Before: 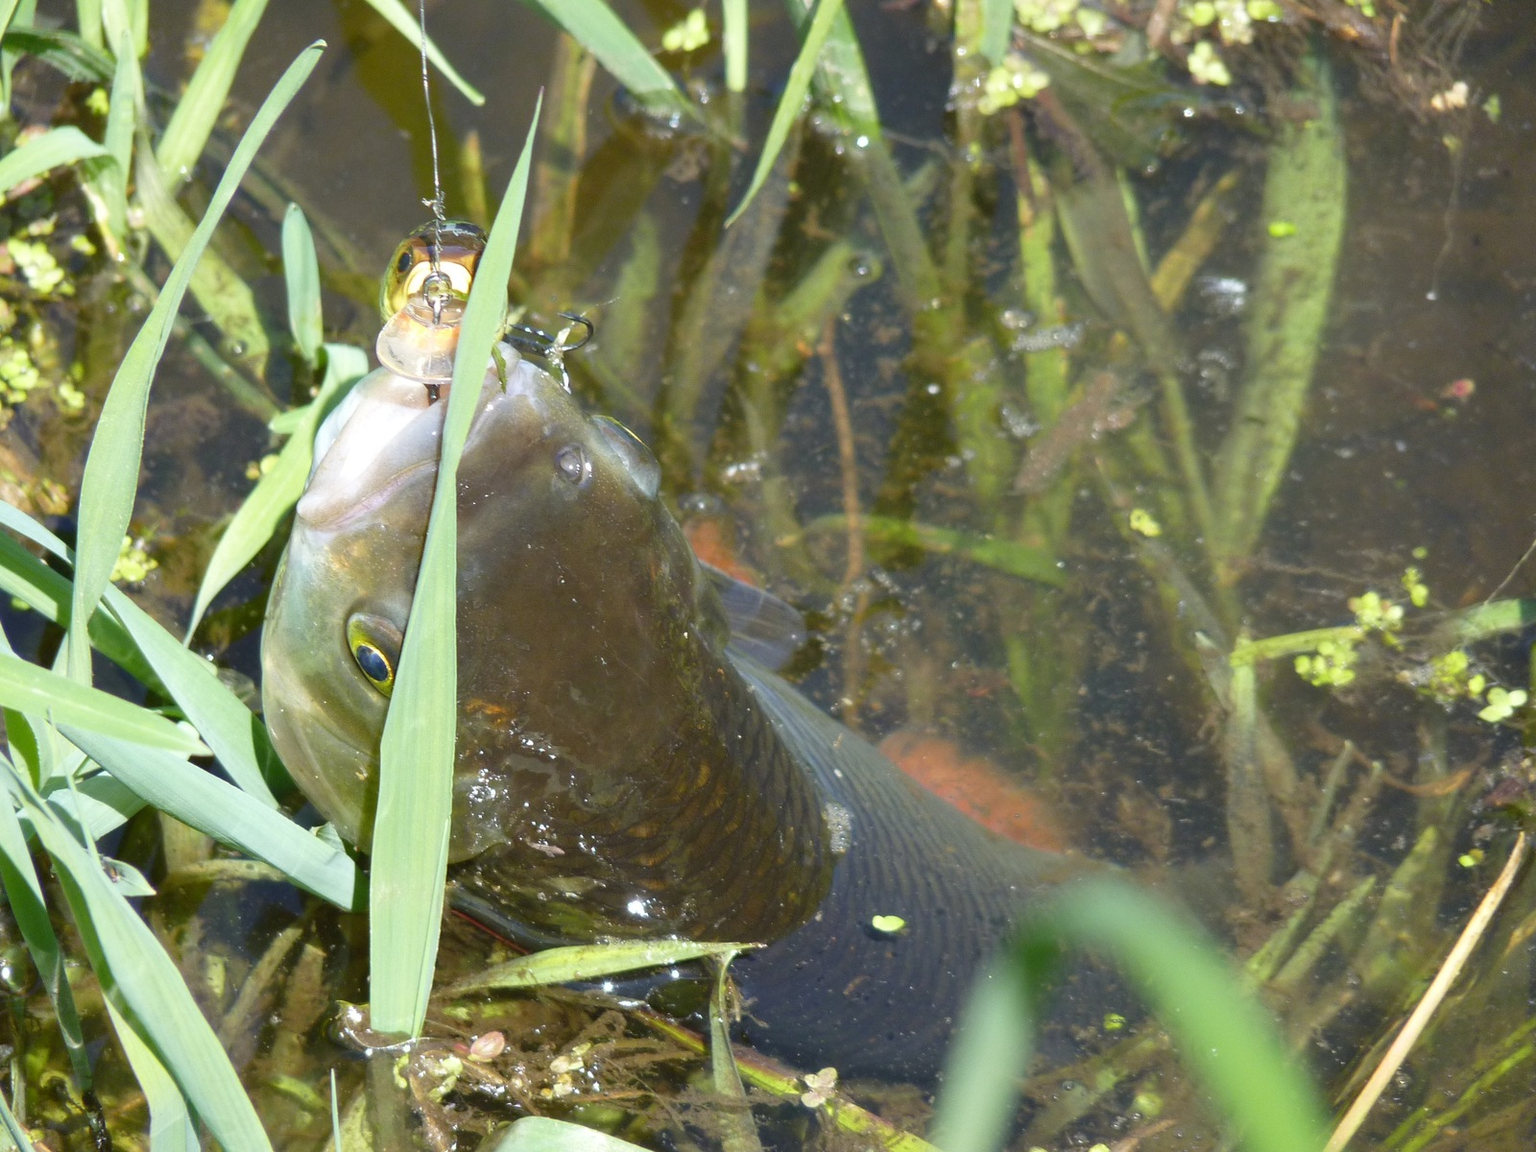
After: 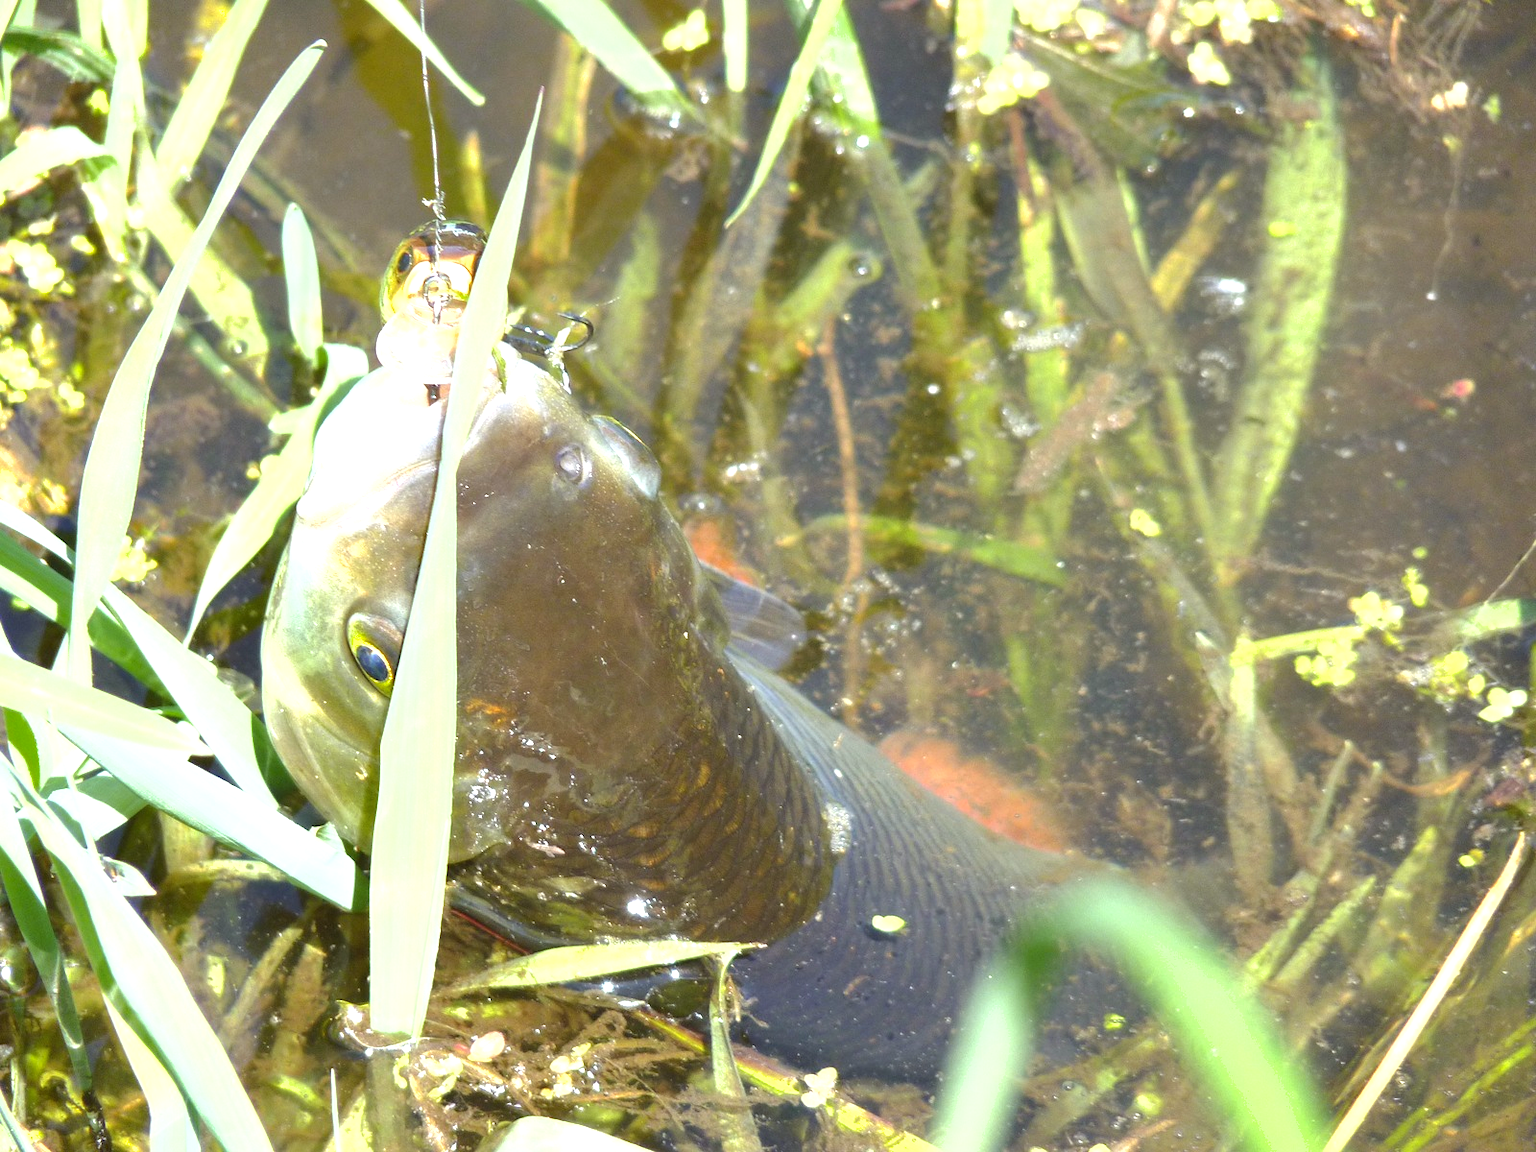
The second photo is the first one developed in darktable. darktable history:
shadows and highlights: shadows 10.05, white point adjustment 1.01, highlights -40.2
color balance rgb: power › luminance -3.75%, power › chroma 0.55%, power › hue 39.92°, perceptual saturation grading › global saturation 0.302%
exposure: black level correction 0, exposure 1.097 EV, compensate highlight preservation false
